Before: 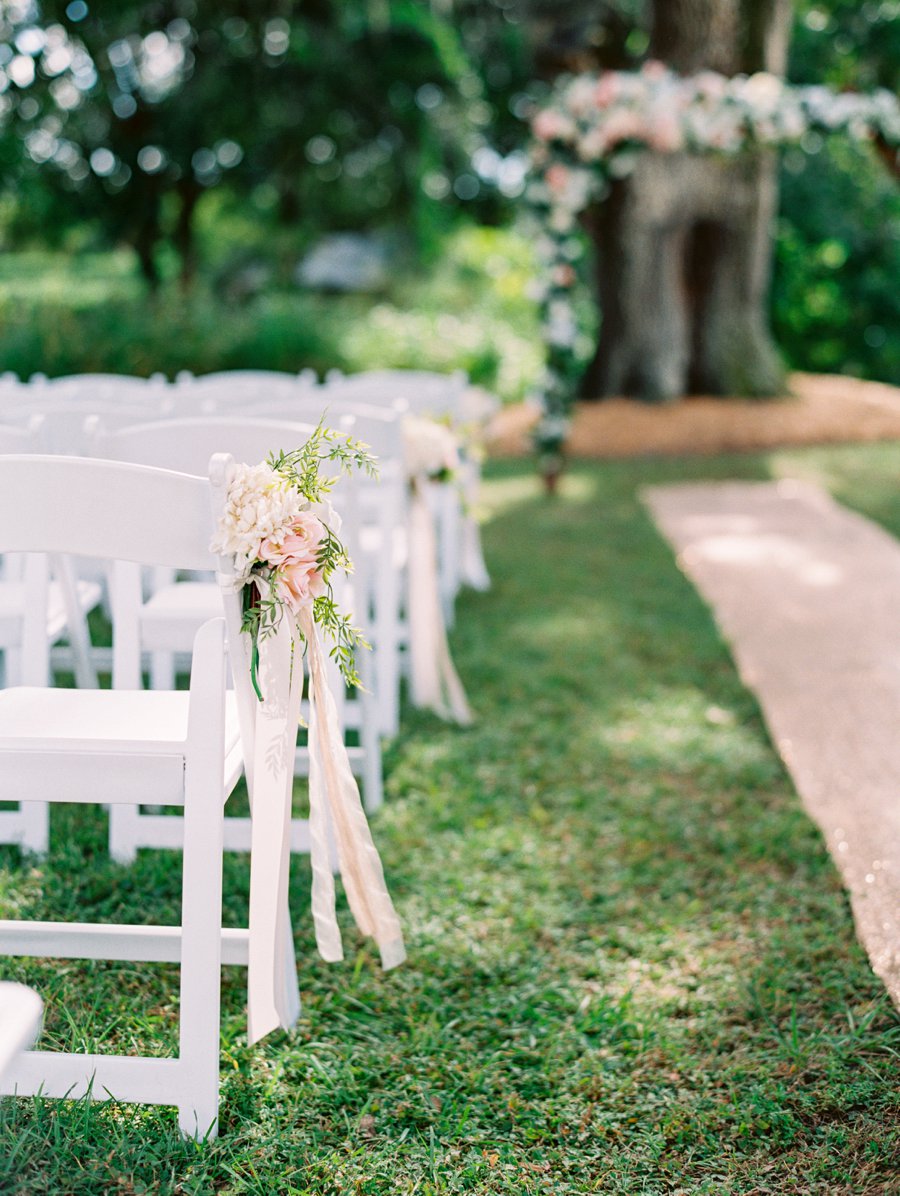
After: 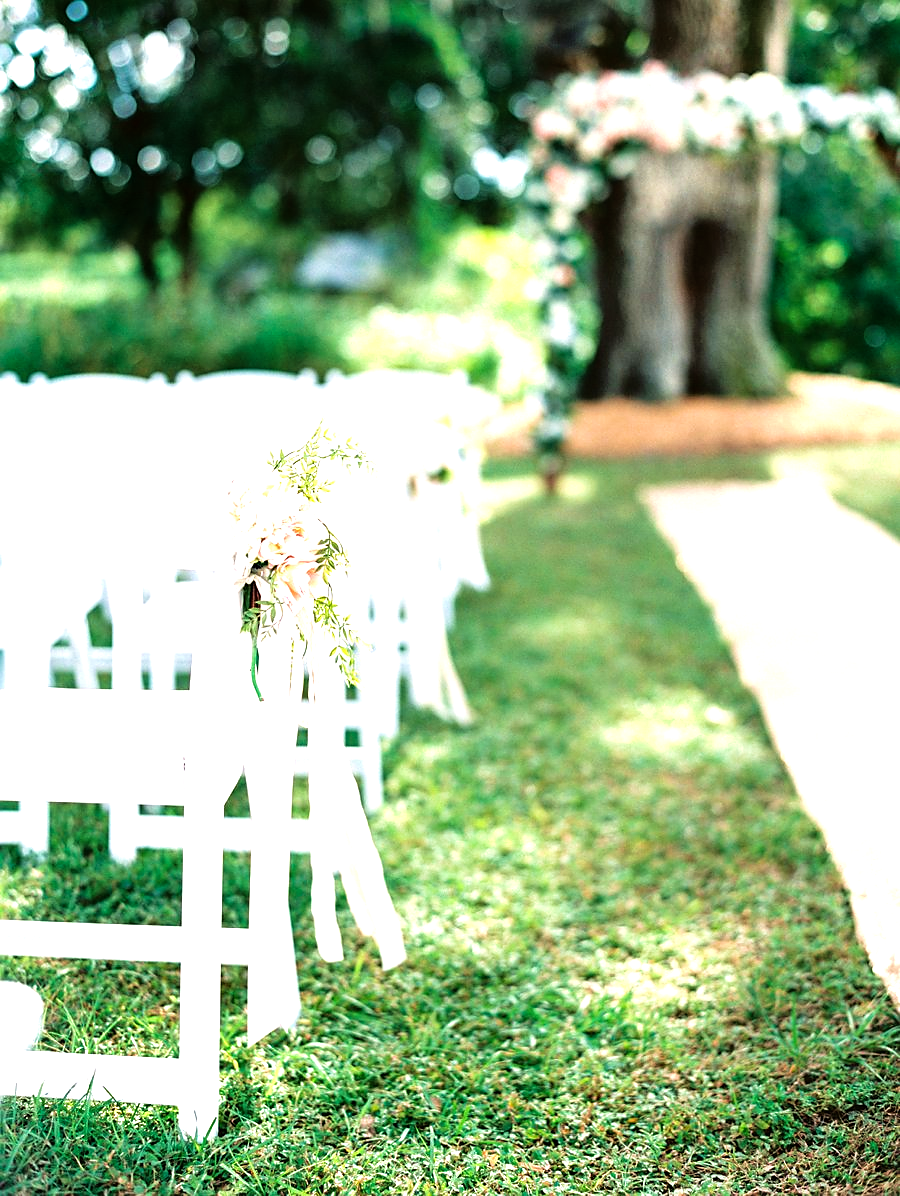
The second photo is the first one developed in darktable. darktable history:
velvia: on, module defaults
sharpen: radius 0.999, threshold 0.971
tone equalizer: -8 EV -1.07 EV, -7 EV -1.02 EV, -6 EV -0.845 EV, -5 EV -0.594 EV, -3 EV 0.586 EV, -2 EV 0.865 EV, -1 EV 0.993 EV, +0 EV 1.06 EV
exposure: exposure 0.131 EV, compensate highlight preservation false
